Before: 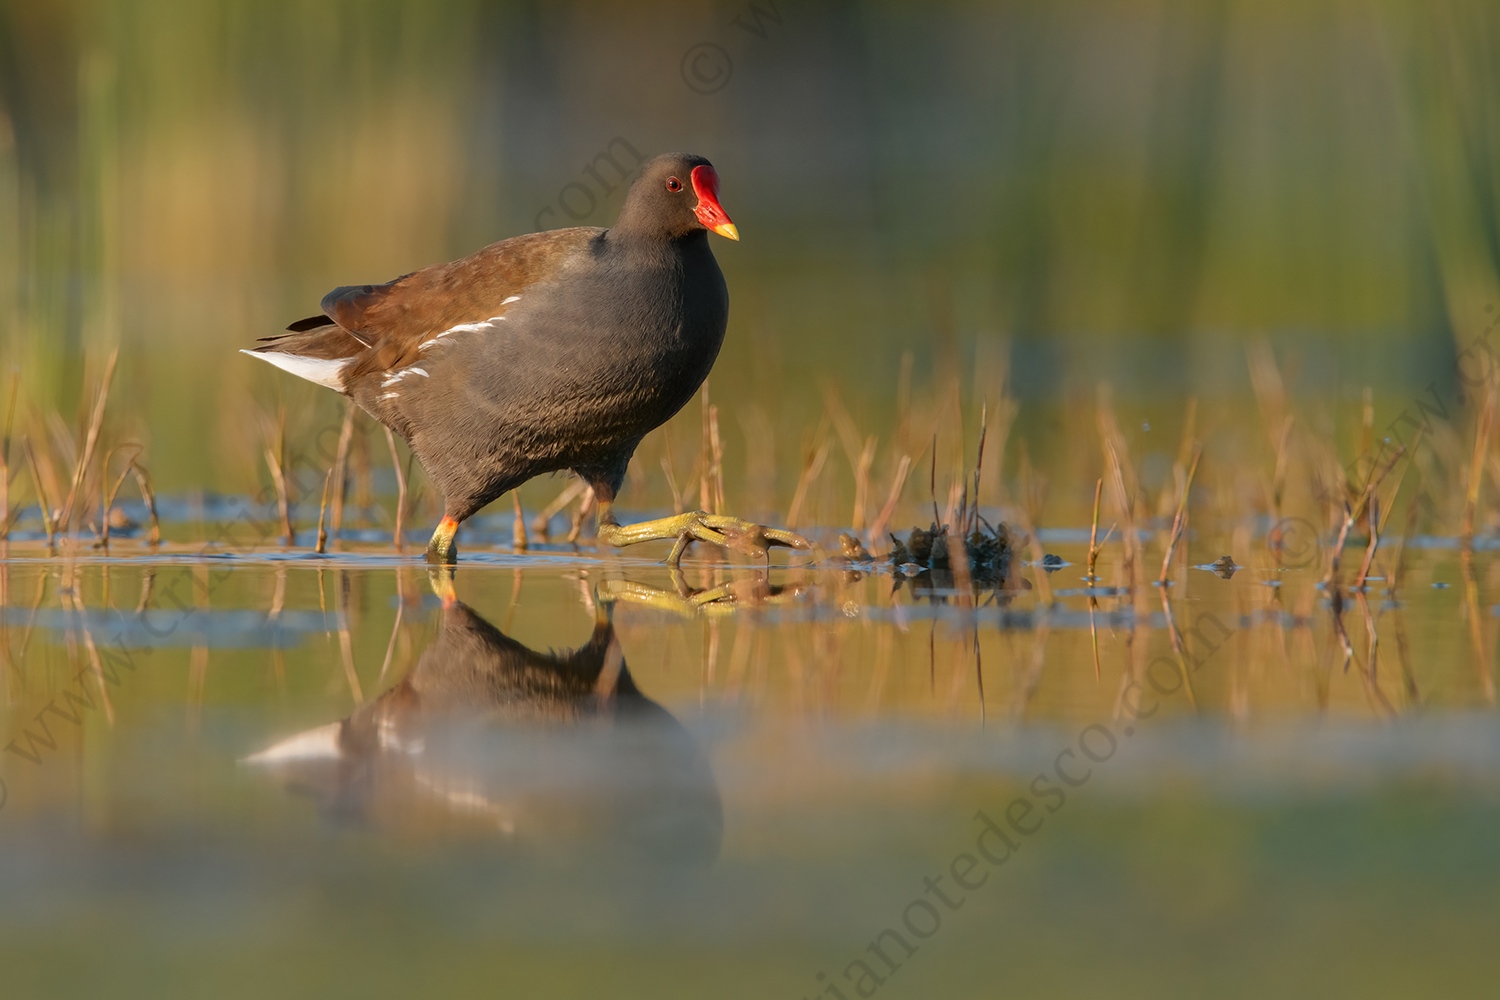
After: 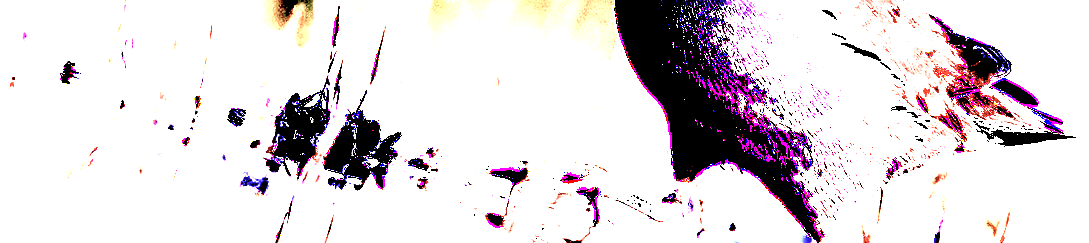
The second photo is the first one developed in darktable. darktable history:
exposure: black level correction 0.1, exposure 3 EV, compensate highlight preservation false
color balance rgb: perceptual saturation grading › highlights -29.58%, perceptual saturation grading › mid-tones 29.47%, perceptual saturation grading › shadows 59.73%, perceptual brilliance grading › global brilliance -17.79%, perceptual brilliance grading › highlights 28.73%, global vibrance 15.44%
crop and rotate: angle 16.12°, top 30.835%, bottom 35.653%
white balance: red 0.98, blue 1.61
color zones: curves: ch0 [(0, 0.559) (0.153, 0.551) (0.229, 0.5) (0.429, 0.5) (0.571, 0.5) (0.714, 0.5) (0.857, 0.5) (1, 0.559)]; ch1 [(0, 0.417) (0.112, 0.336) (0.213, 0.26) (0.429, 0.34) (0.571, 0.35) (0.683, 0.331) (0.857, 0.344) (1, 0.417)]
sharpen: on, module defaults
